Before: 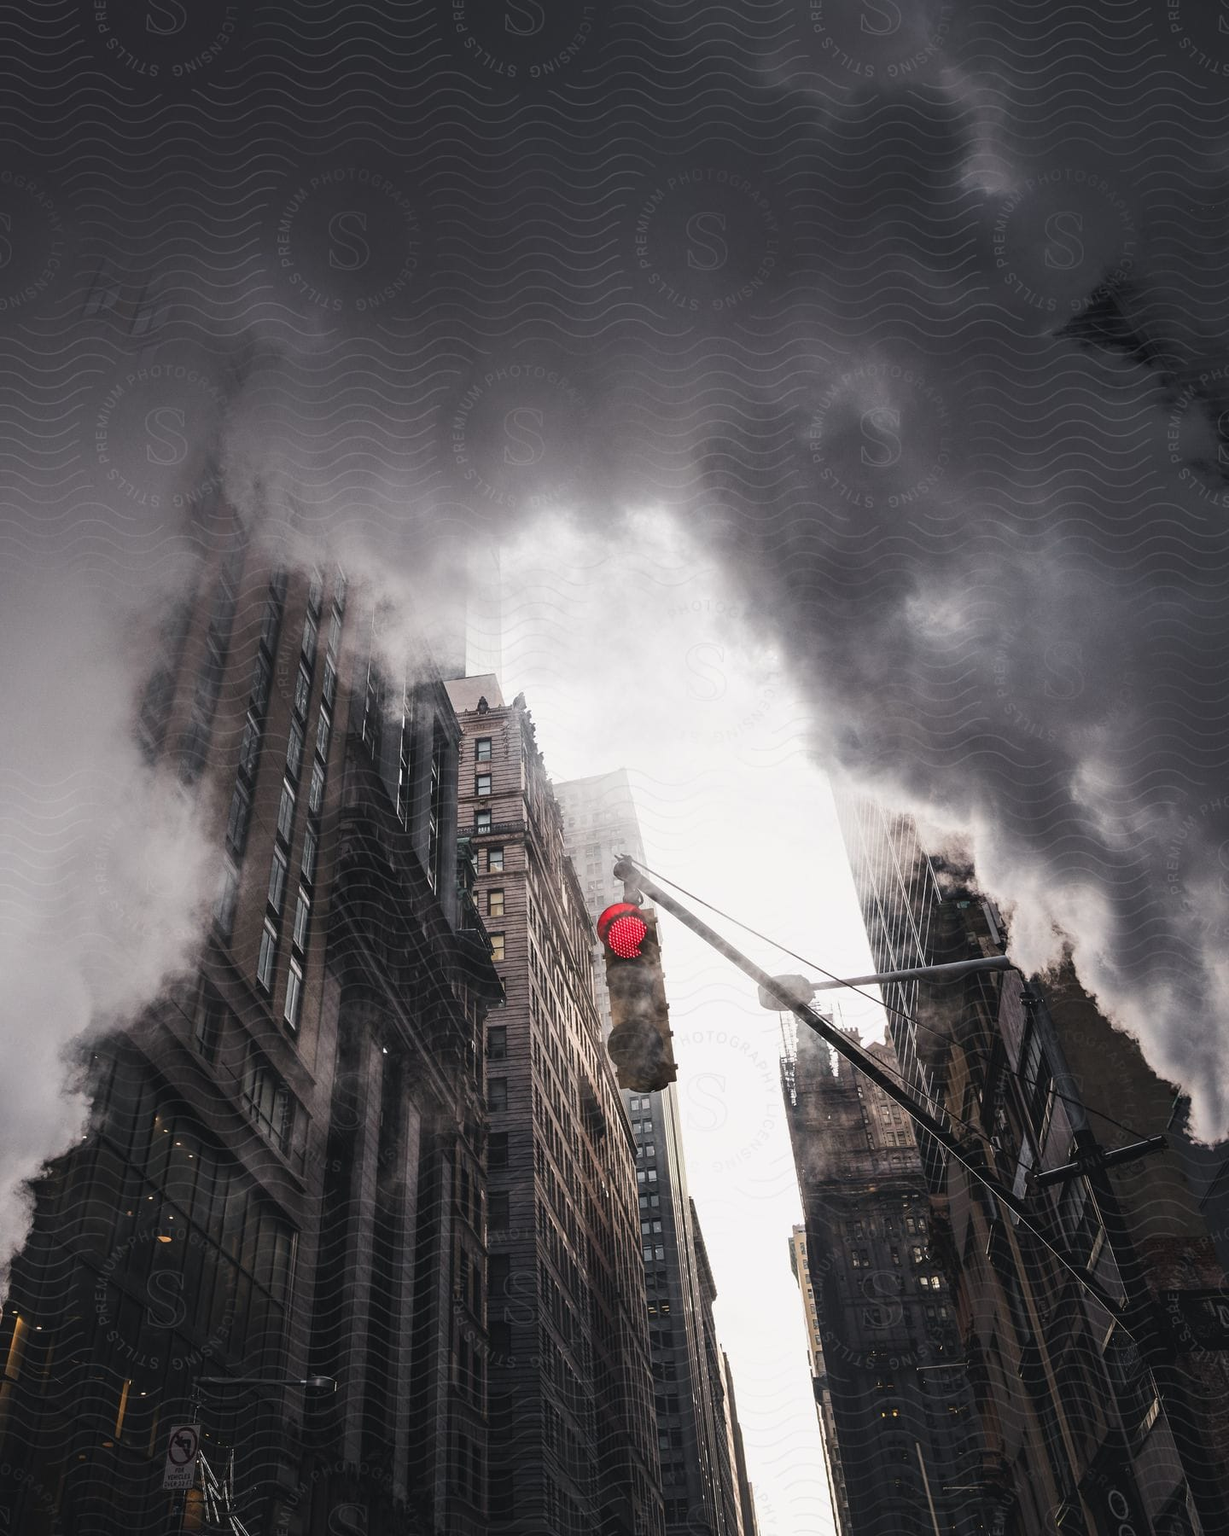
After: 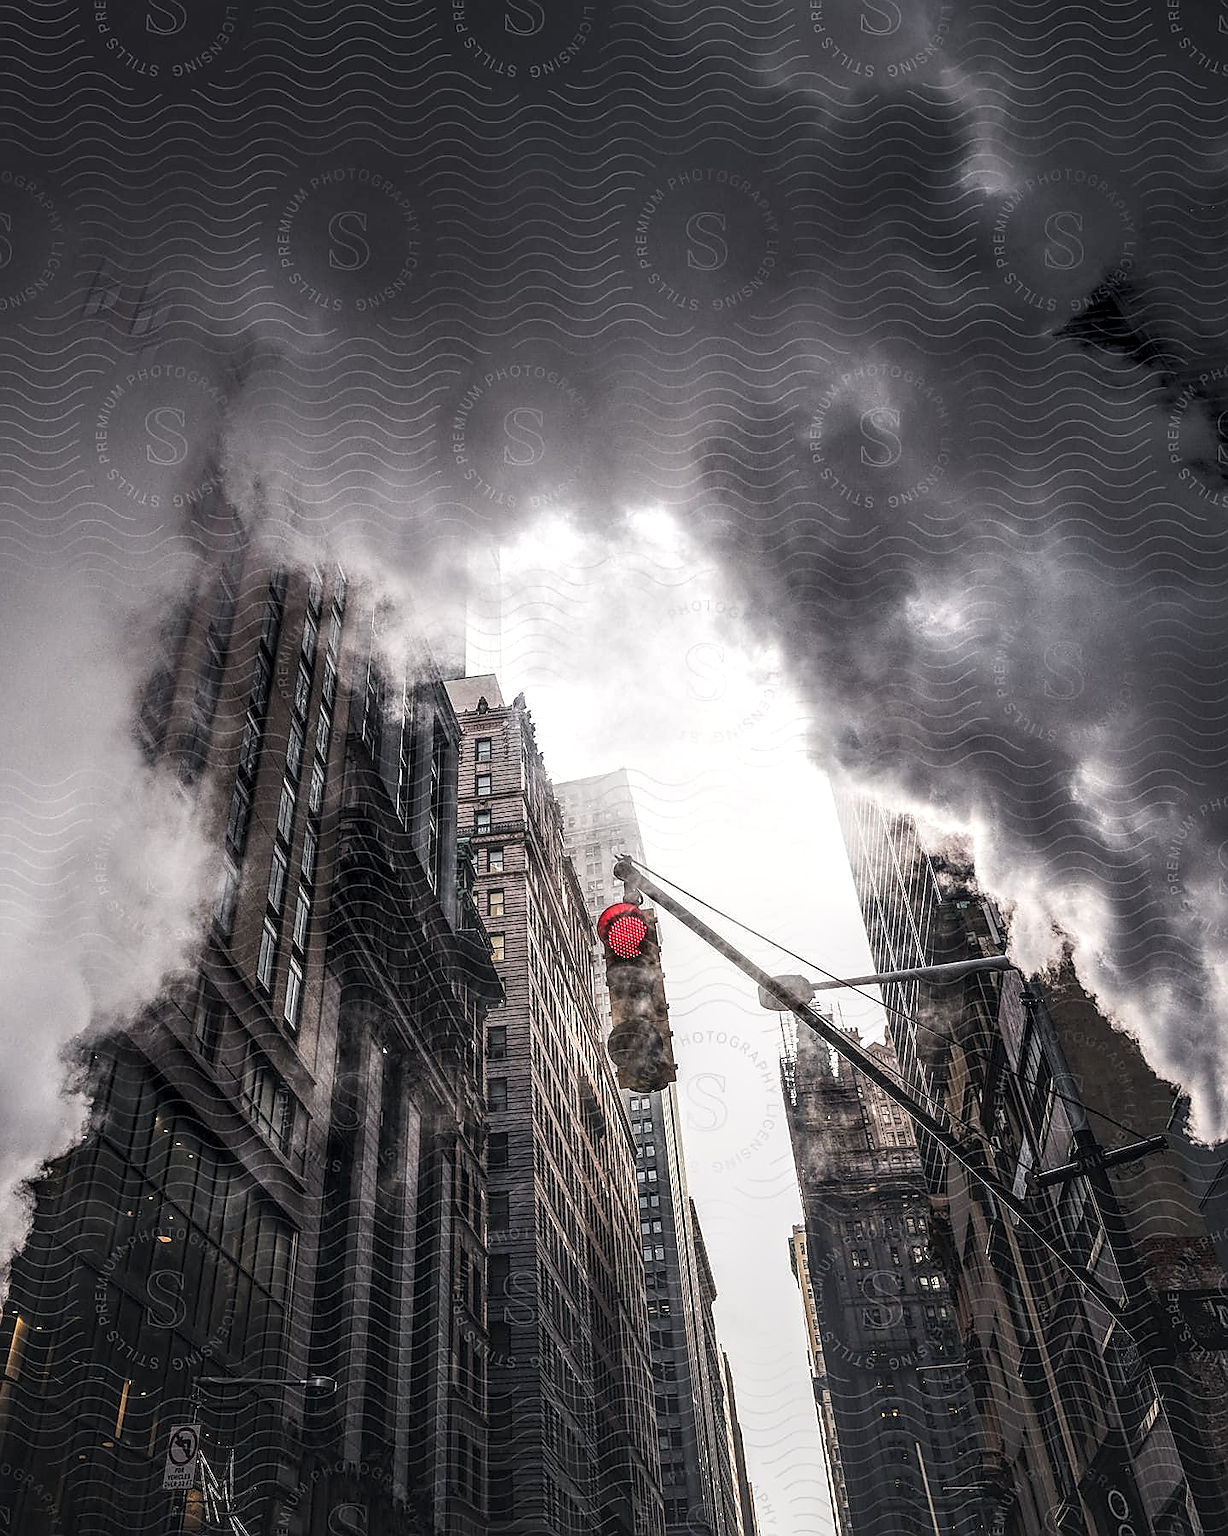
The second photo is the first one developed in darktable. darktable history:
exposure: exposure 0.014 EV, compensate highlight preservation false
local contrast: highlights 0%, shadows 0%, detail 182%
sharpen: radius 1.4, amount 1.25, threshold 0.7
